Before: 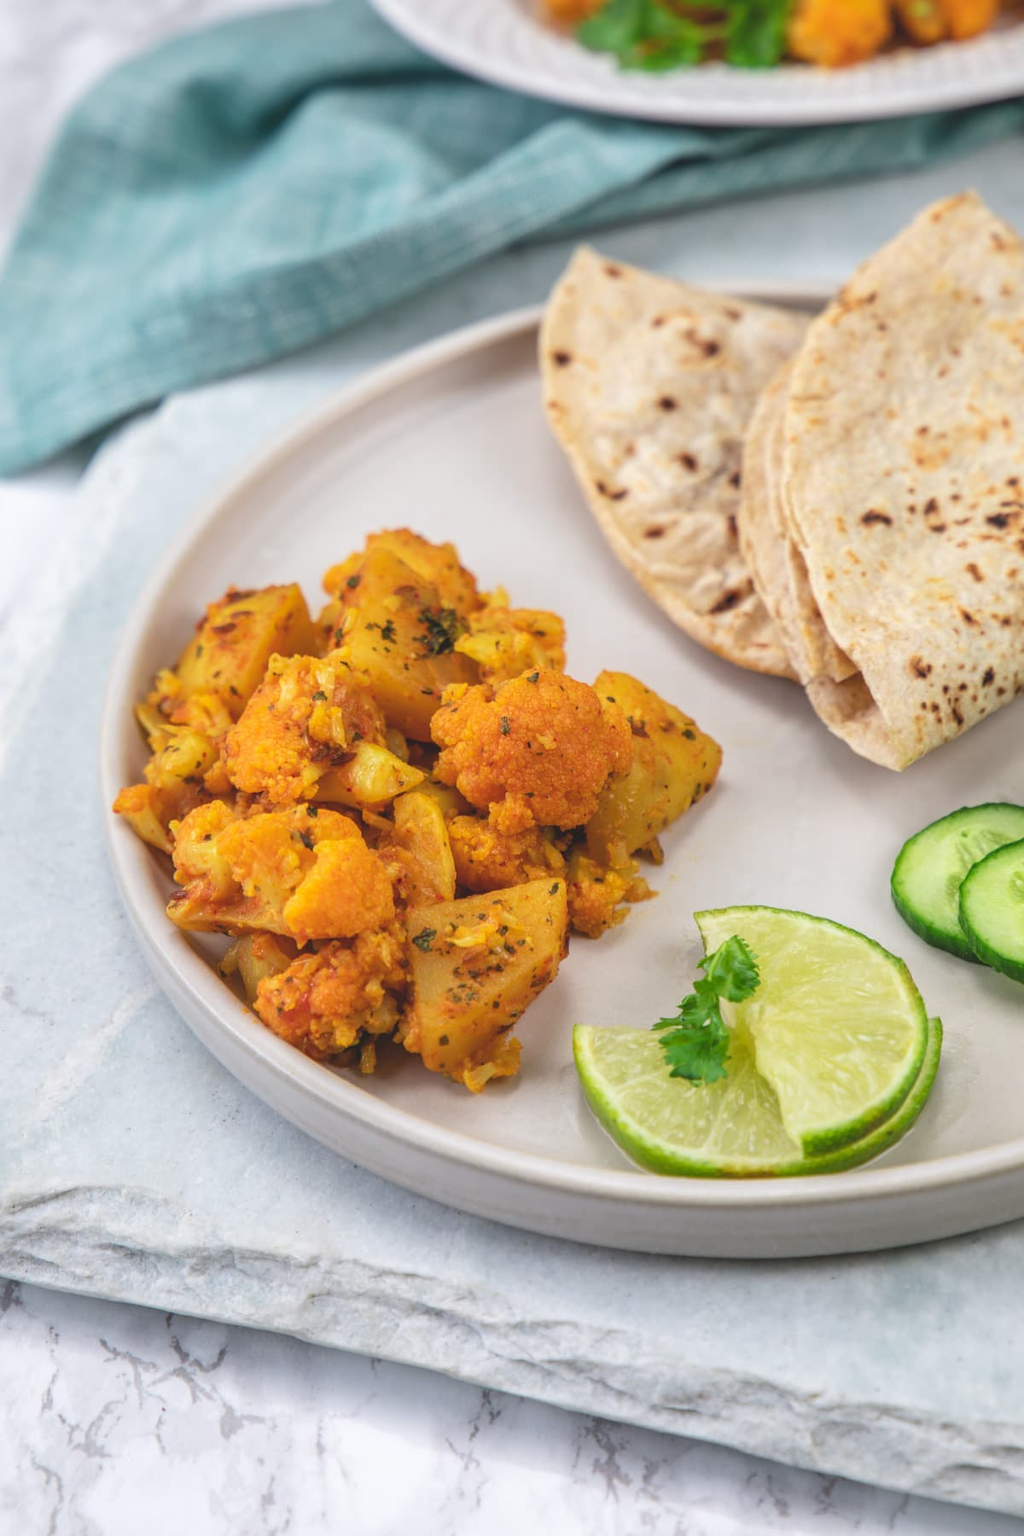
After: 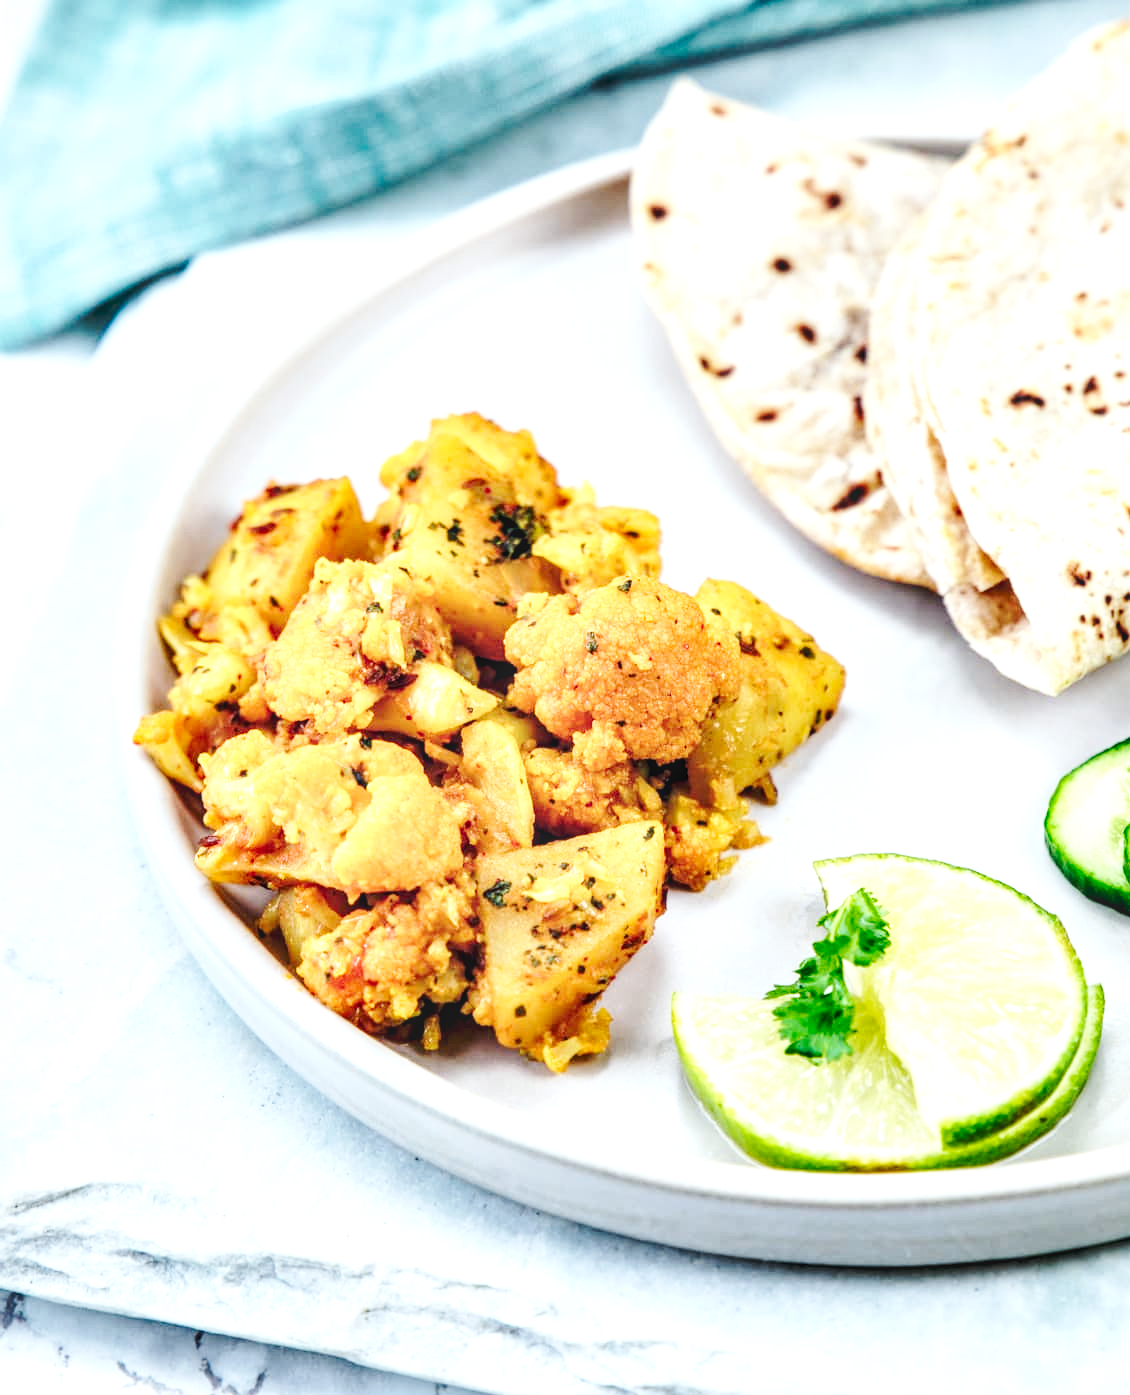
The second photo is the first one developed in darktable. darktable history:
exposure: exposure 0.379 EV, compensate highlight preservation false
color calibration: output R [0.999, 0.026, -0.11, 0], output G [-0.019, 1.037, -0.099, 0], output B [0.022, -0.023, 0.902, 0], illuminant F (fluorescent), F source F9 (Cool White Deluxe 4150 K) – high CRI, x 0.374, y 0.373, temperature 4163.55 K
crop and rotate: angle 0.031°, top 11.561%, right 5.72%, bottom 10.846%
tone equalizer: -8 EV -0.403 EV, -7 EV -0.427 EV, -6 EV -0.313 EV, -5 EV -0.246 EV, -3 EV 0.192 EV, -2 EV 0.361 EV, -1 EV 0.412 EV, +0 EV 0.397 EV, edges refinement/feathering 500, mask exposure compensation -1.57 EV, preserve details no
local contrast: on, module defaults
base curve: curves: ch0 [(0, 0.007) (0.028, 0.063) (0.121, 0.311) (0.46, 0.743) (0.859, 0.957) (1, 1)], preserve colors none
contrast equalizer: y [[0.6 ×6], [0.55 ×6], [0 ×6], [0 ×6], [0 ×6]]
